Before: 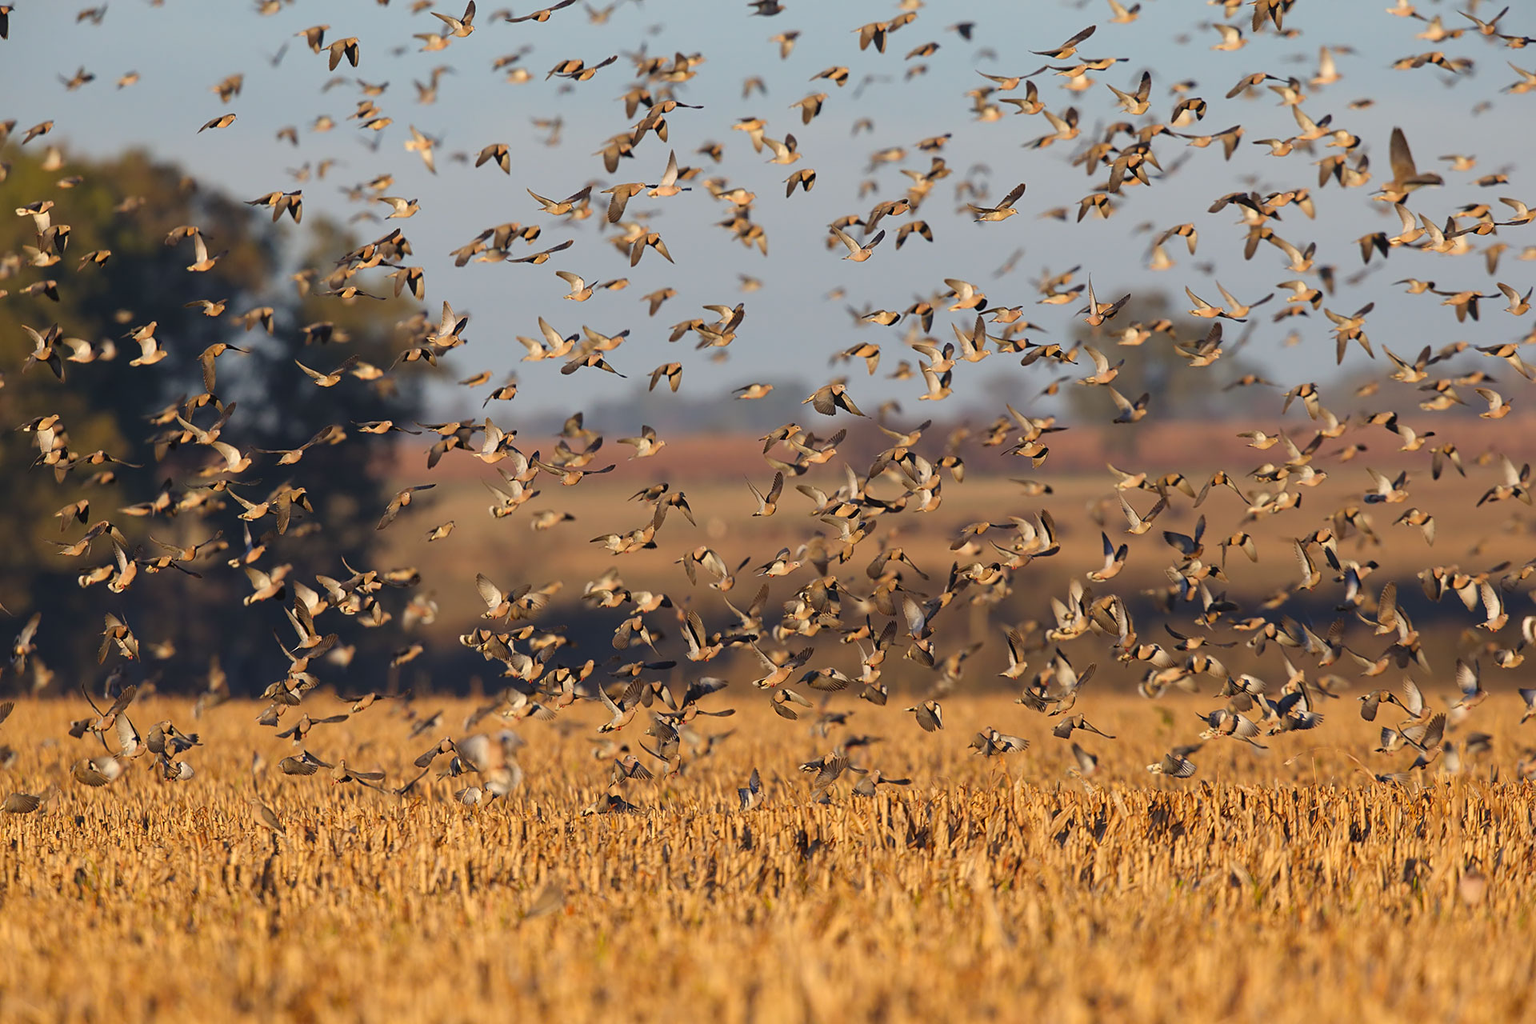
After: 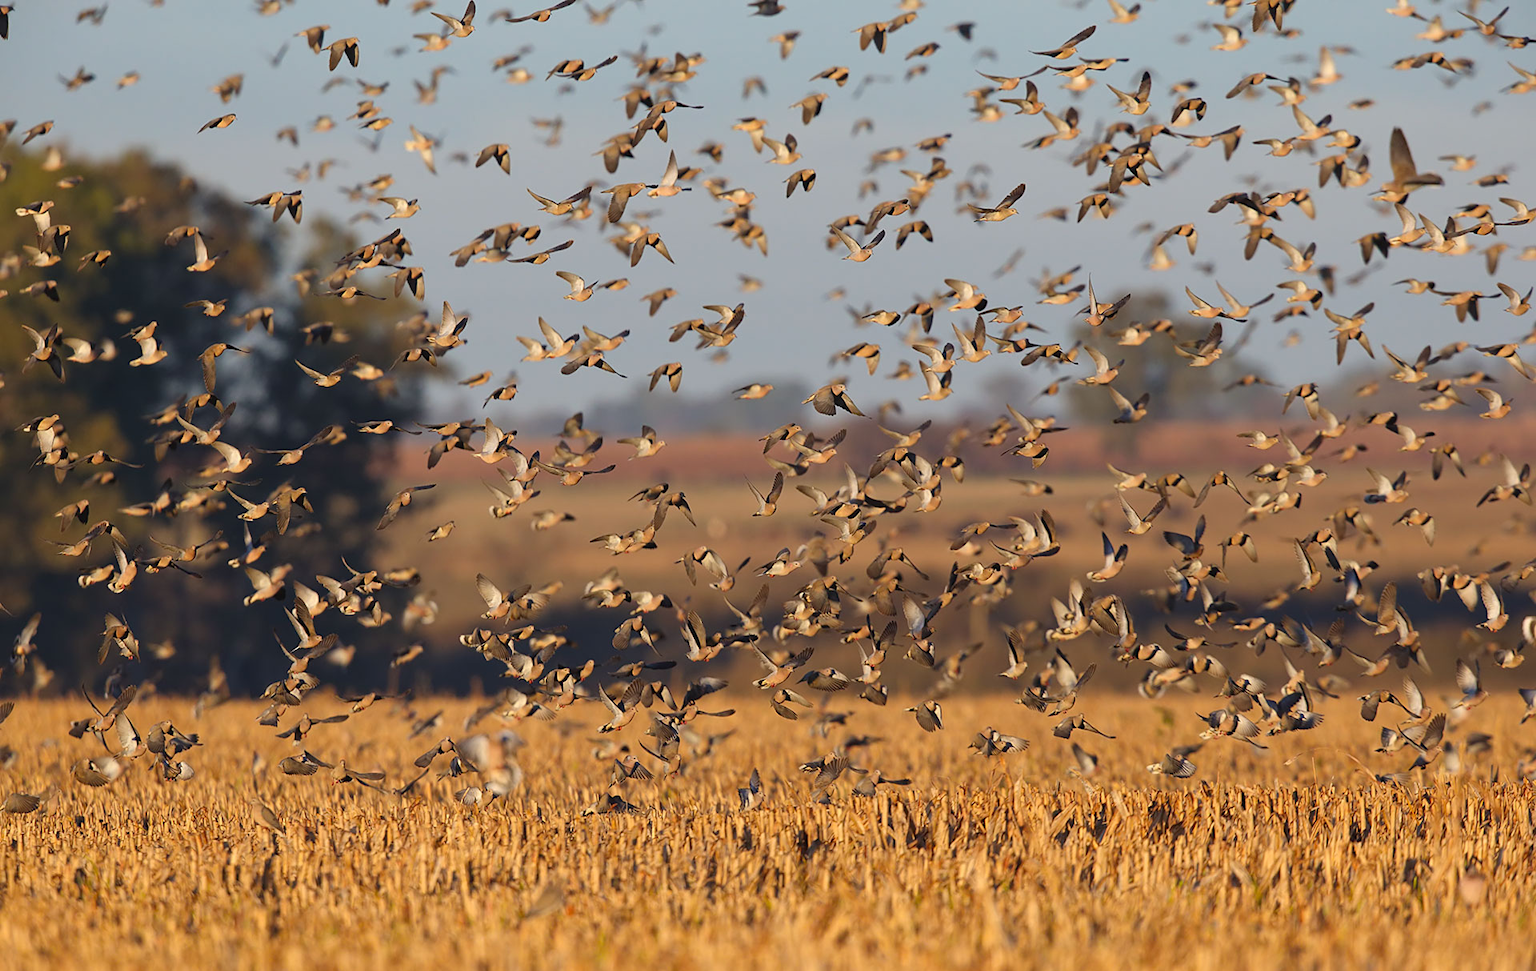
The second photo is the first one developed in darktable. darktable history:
crop and rotate: top 0%, bottom 5.097%
split-toning: shadows › saturation 0.61, highlights › saturation 0.58, balance -28.74, compress 87.36%
